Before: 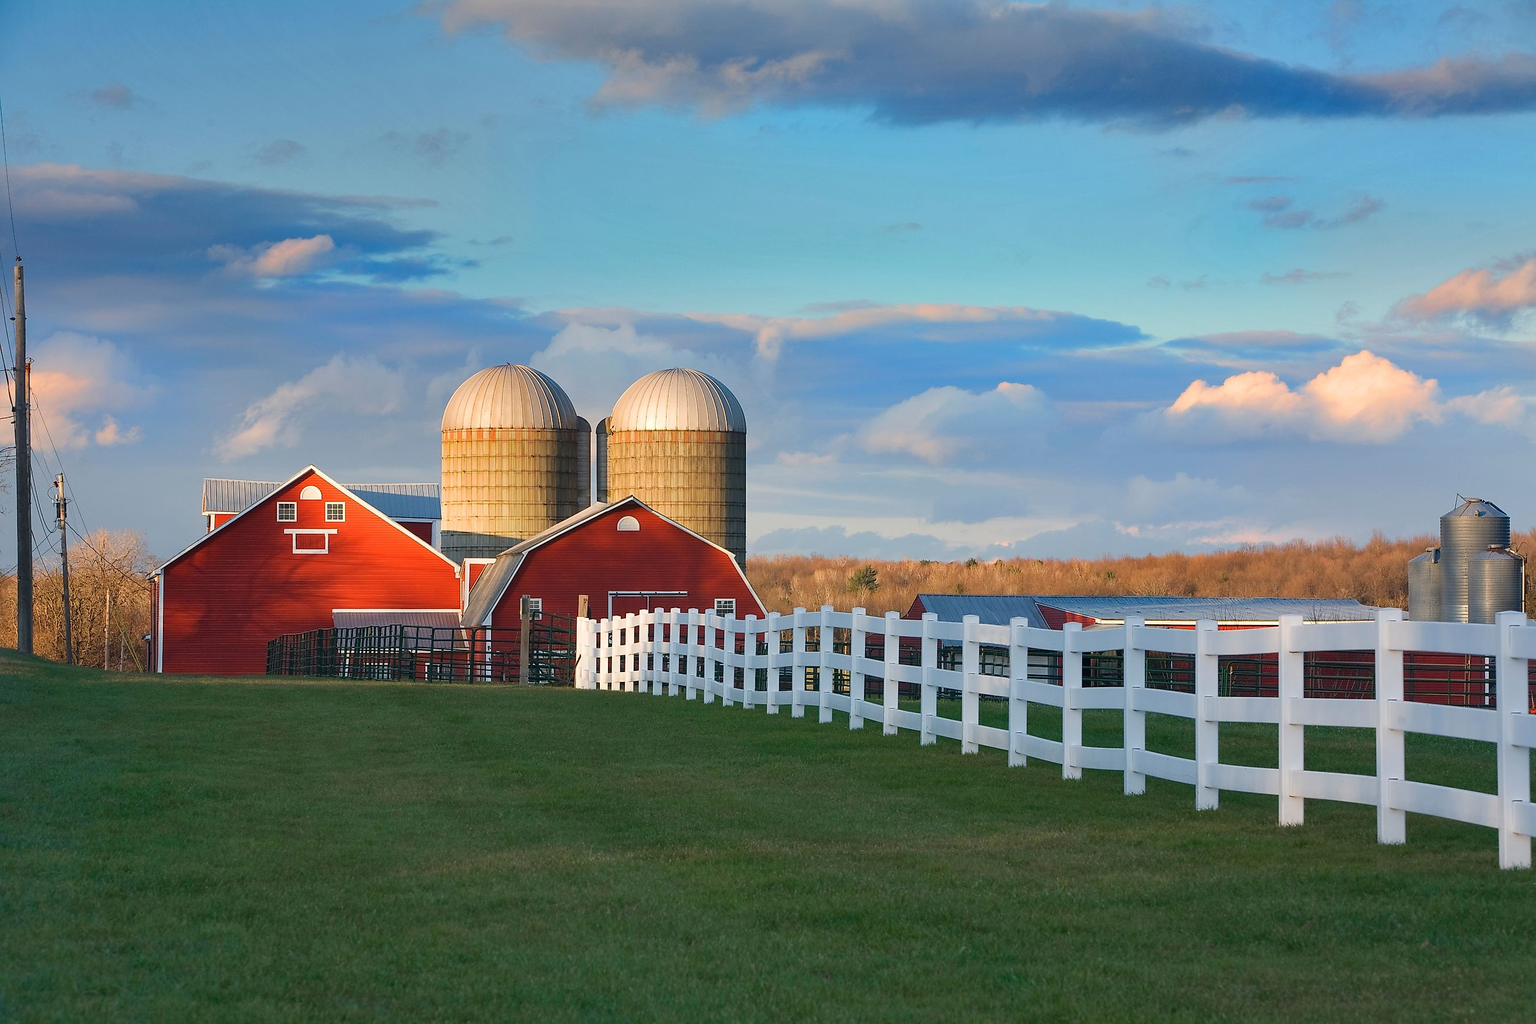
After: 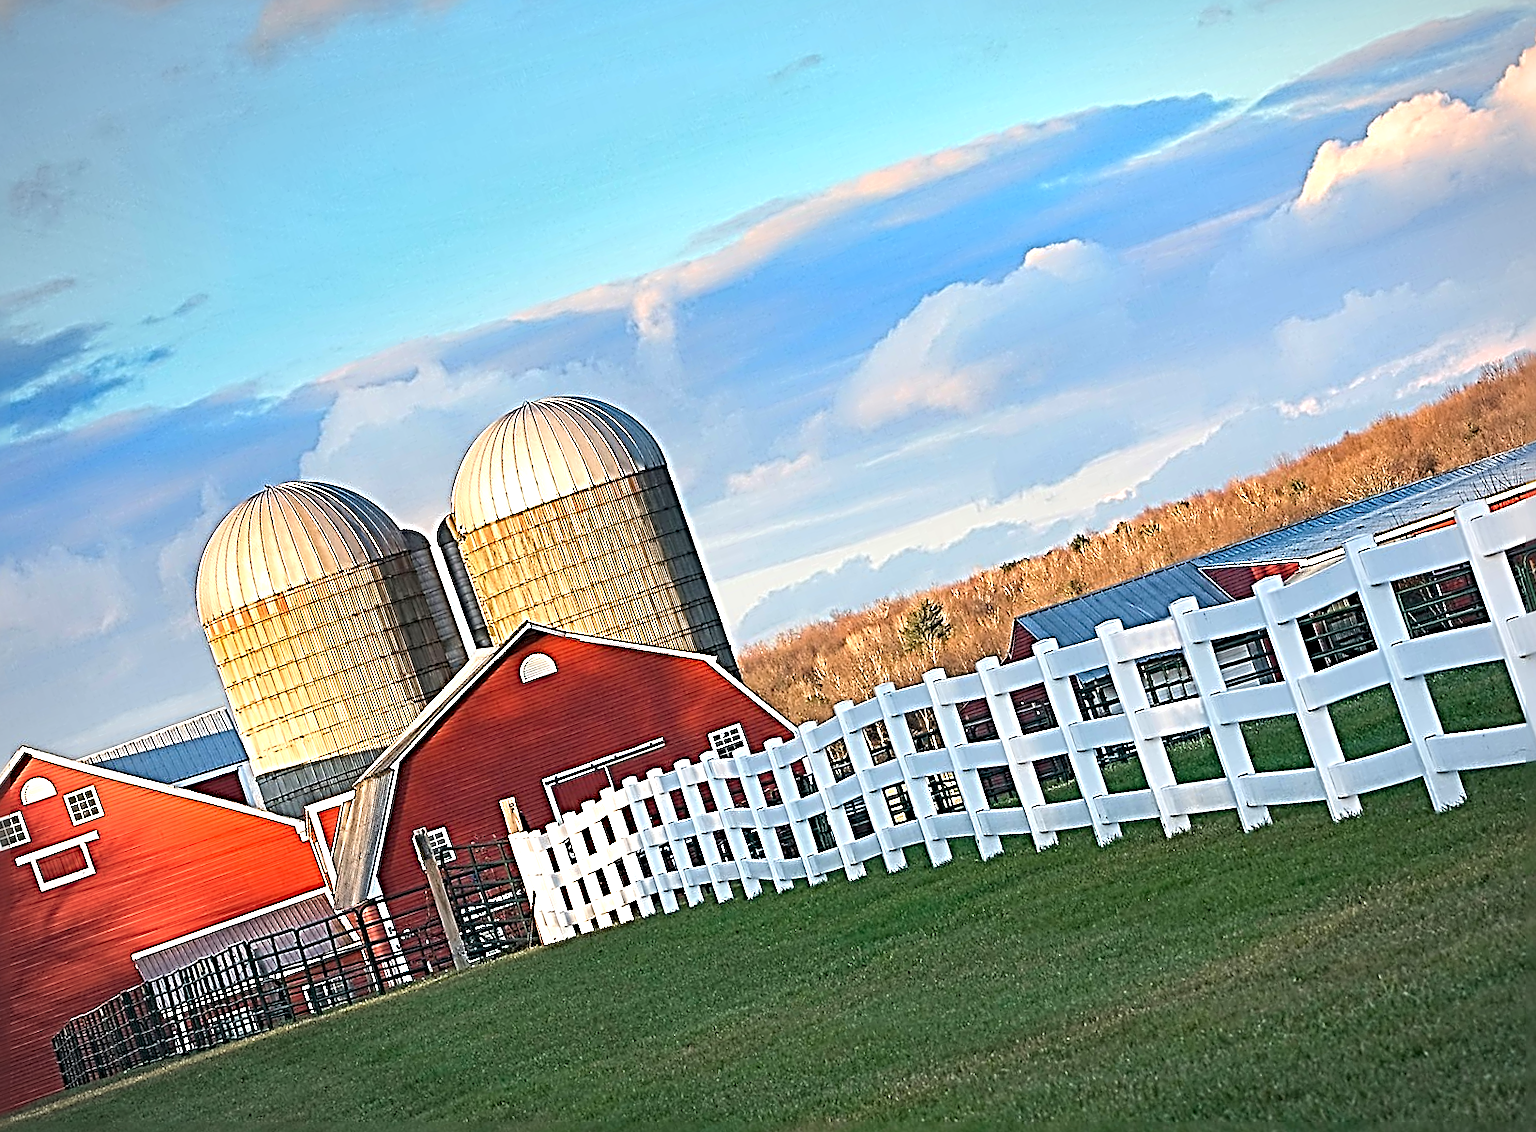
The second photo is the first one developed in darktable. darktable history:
sharpen: radius 4.049, amount 1.987
exposure: black level correction 0, exposure 0.696 EV, compensate highlight preservation false
vignetting: fall-off start 84.83%, fall-off radius 80.74%, width/height ratio 1.221
crop and rotate: angle 19.4°, left 6.862%, right 3.769%, bottom 1.147%
